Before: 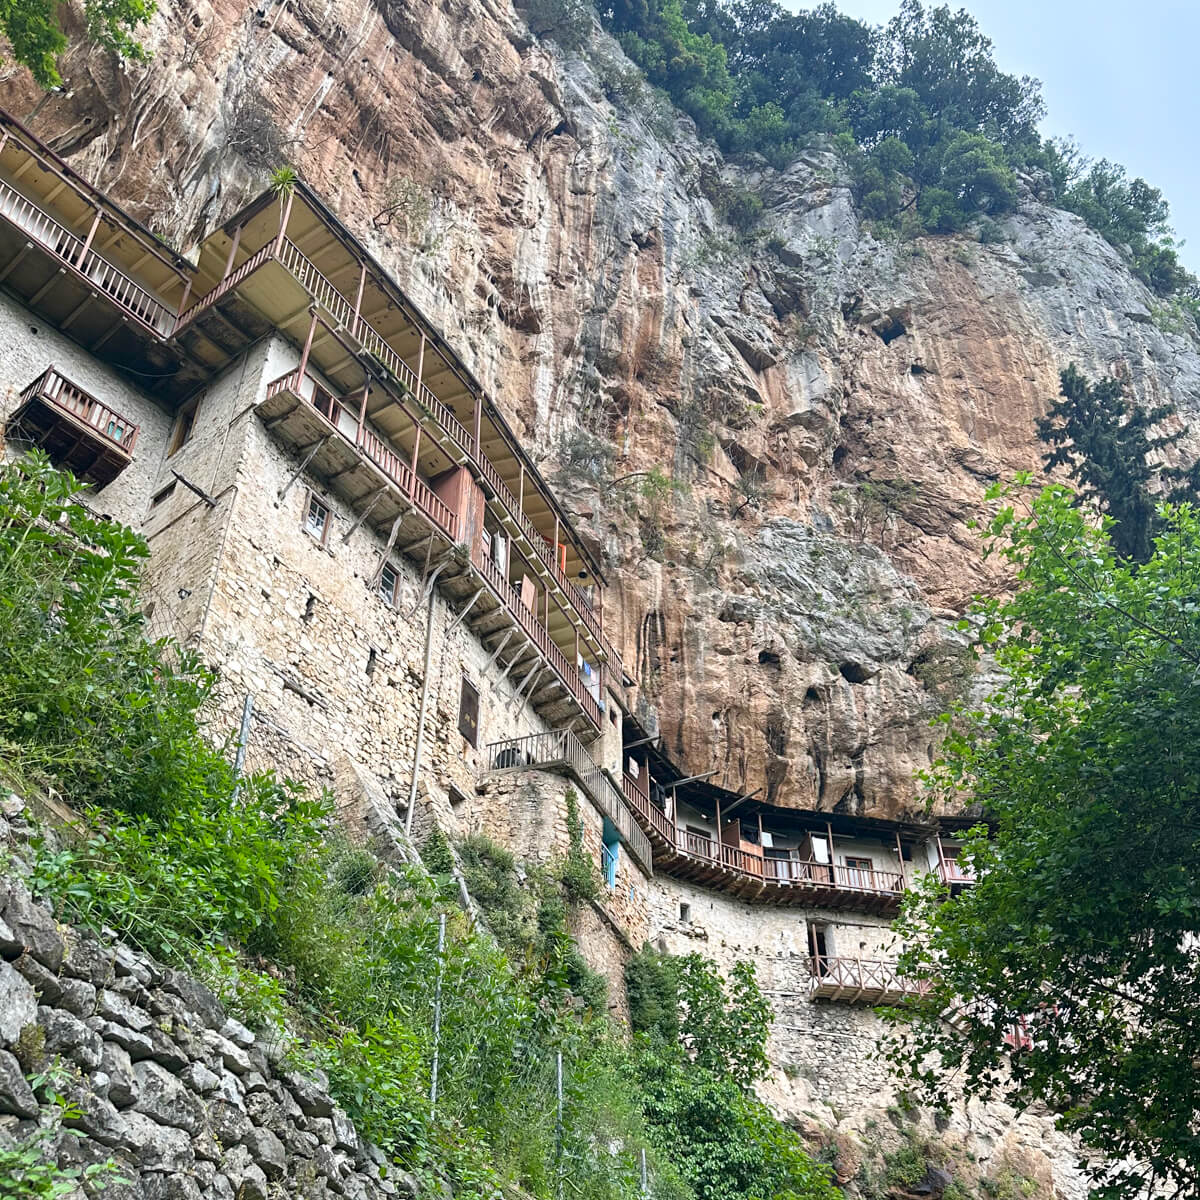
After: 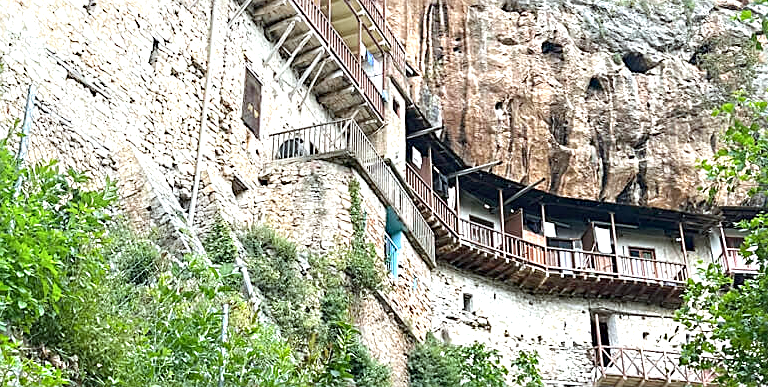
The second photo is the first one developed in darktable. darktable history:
sharpen: on, module defaults
color correction: highlights a* -2.95, highlights b* -2.75, shadows a* 2.39, shadows b* 2.99
crop: left 18.12%, top 50.845%, right 17.56%, bottom 16.883%
exposure: black level correction 0, exposure 0.699 EV, compensate highlight preservation false
shadows and highlights: shadows -22.73, highlights 45.69, soften with gaussian
haze removal: adaptive false
